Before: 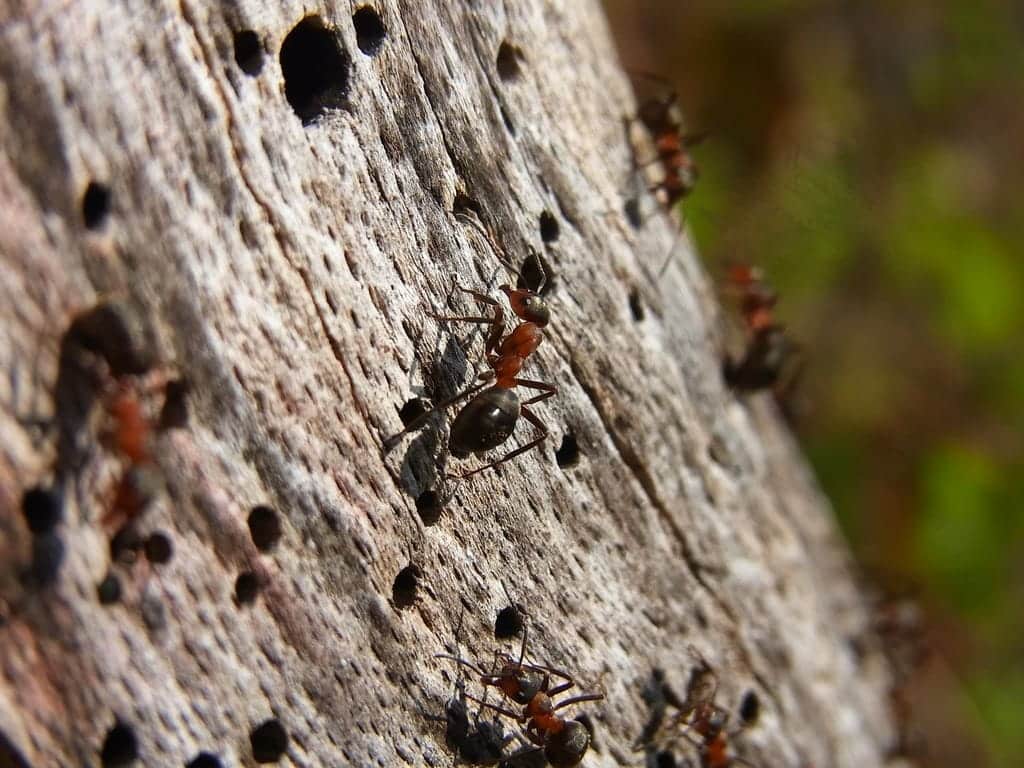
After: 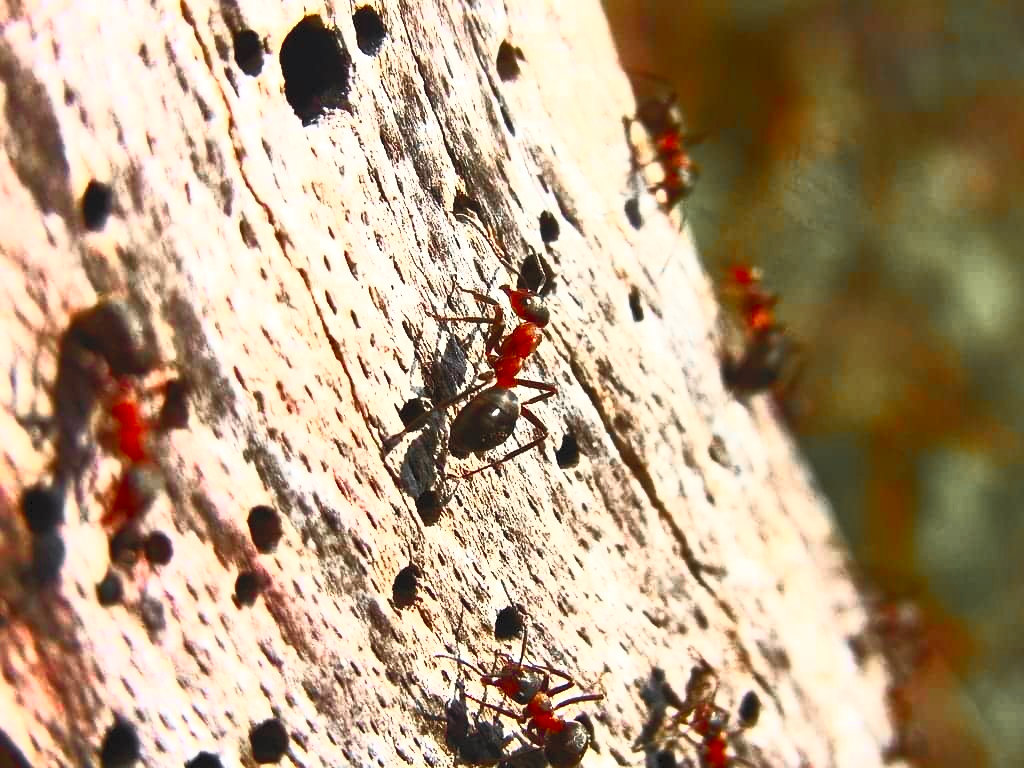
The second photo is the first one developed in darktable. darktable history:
contrast brightness saturation: contrast 0.998, brightness 0.994, saturation 0.98
color zones: curves: ch1 [(0, 0.638) (0.193, 0.442) (0.286, 0.15) (0.429, 0.14) (0.571, 0.142) (0.714, 0.154) (0.857, 0.175) (1, 0.638)]
